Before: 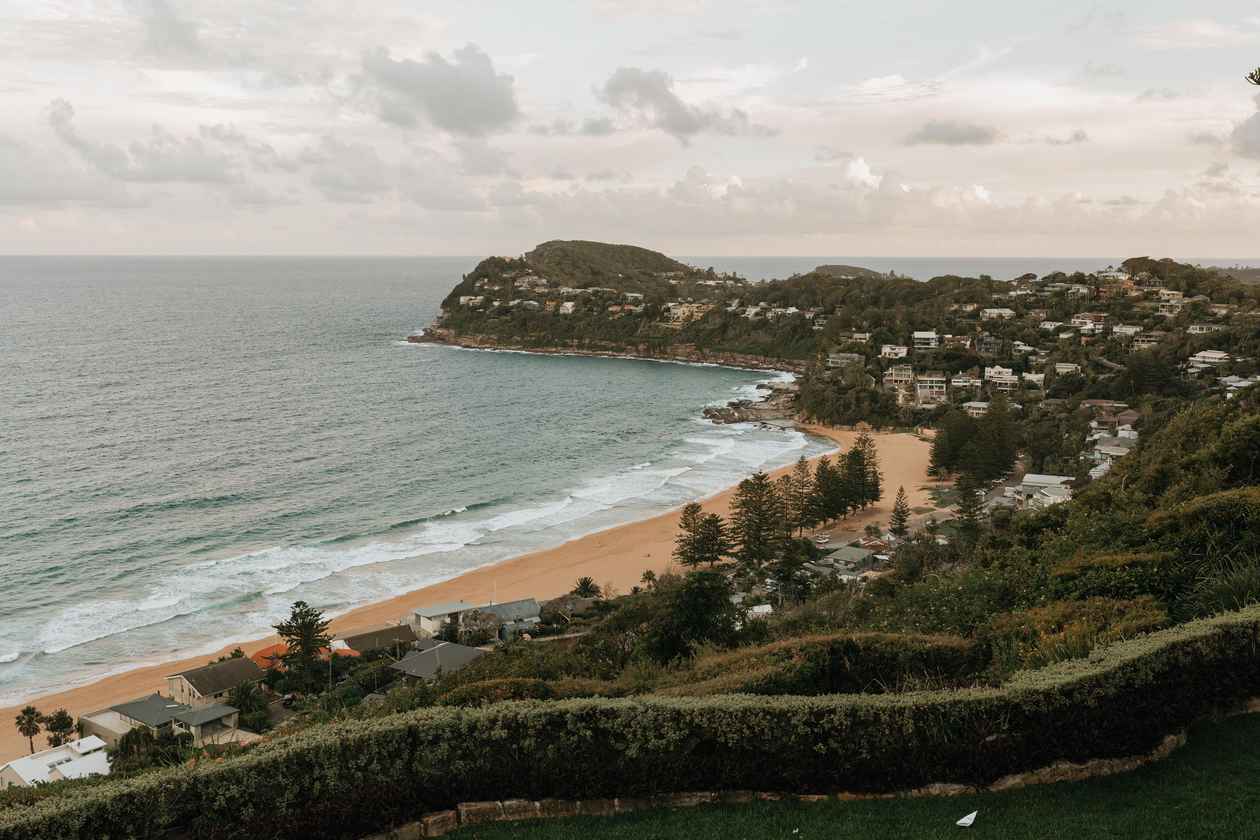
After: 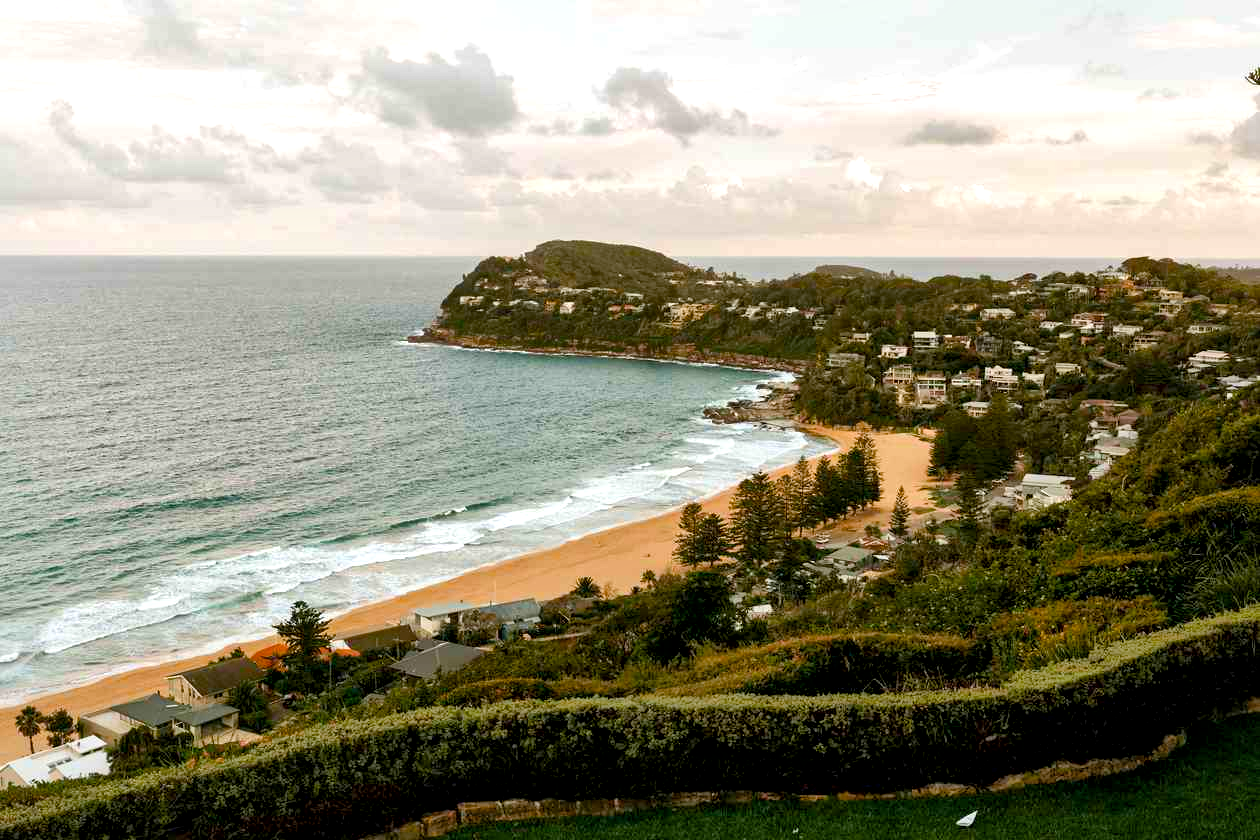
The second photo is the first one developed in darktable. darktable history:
exposure: black level correction 0.003, exposure 0.383 EV, compensate highlight preservation false
color balance rgb: perceptual saturation grading › global saturation 20%, perceptual saturation grading › highlights -25%, perceptual saturation grading › shadows 25%, global vibrance 50%
local contrast: mode bilateral grid, contrast 25, coarseness 60, detail 151%, midtone range 0.2
